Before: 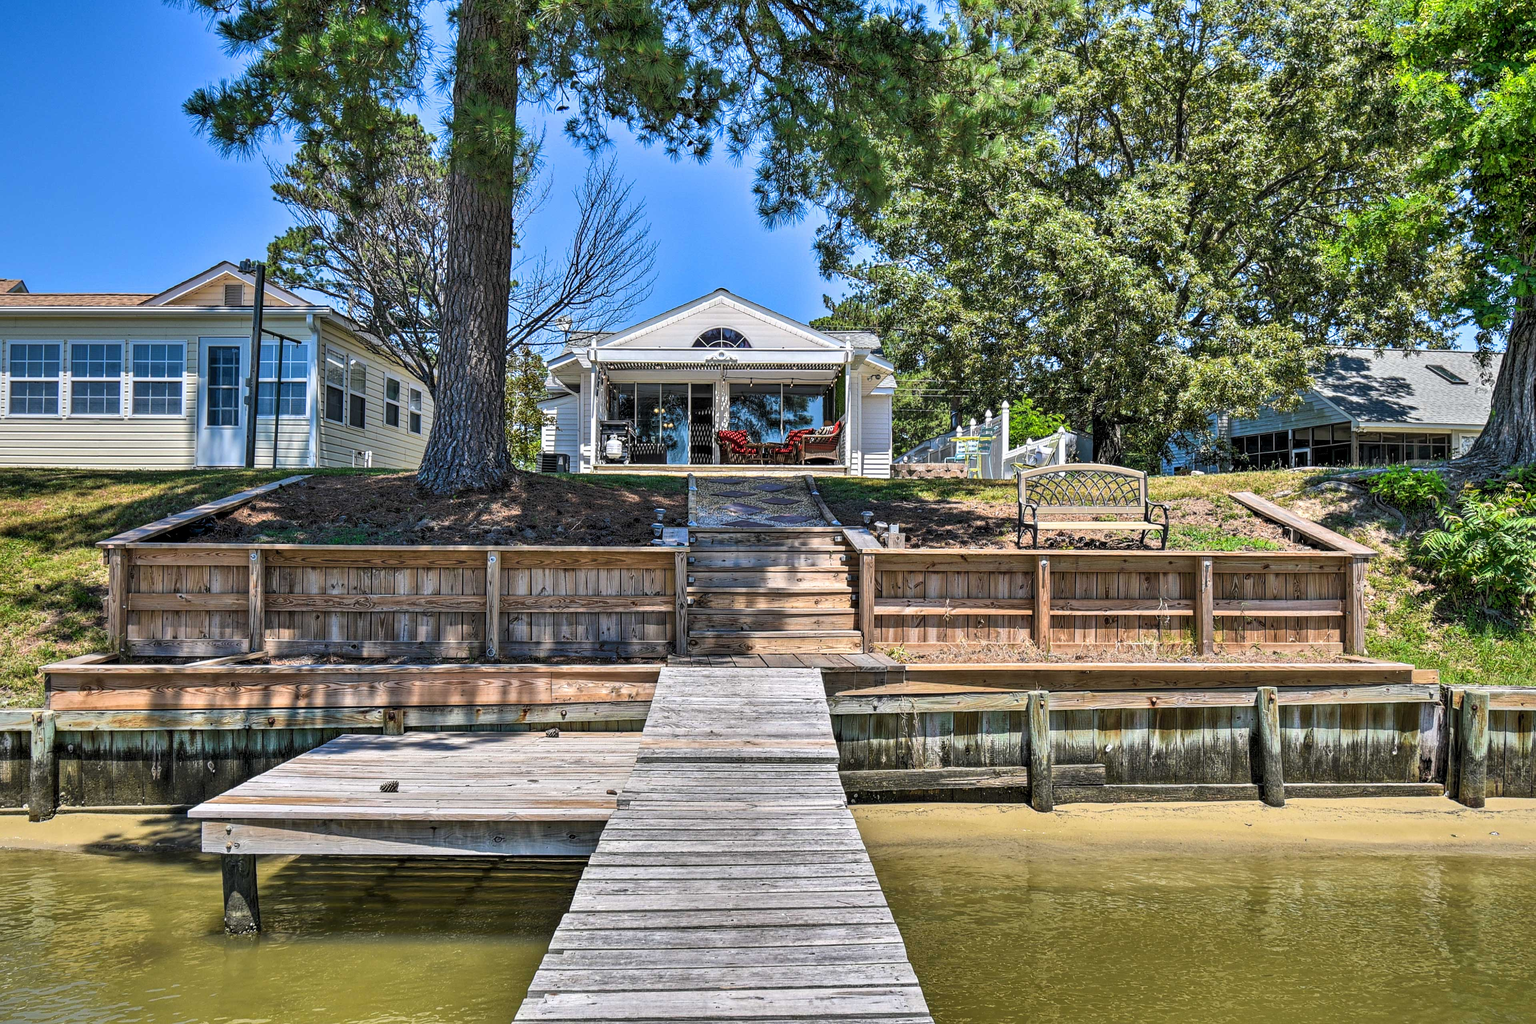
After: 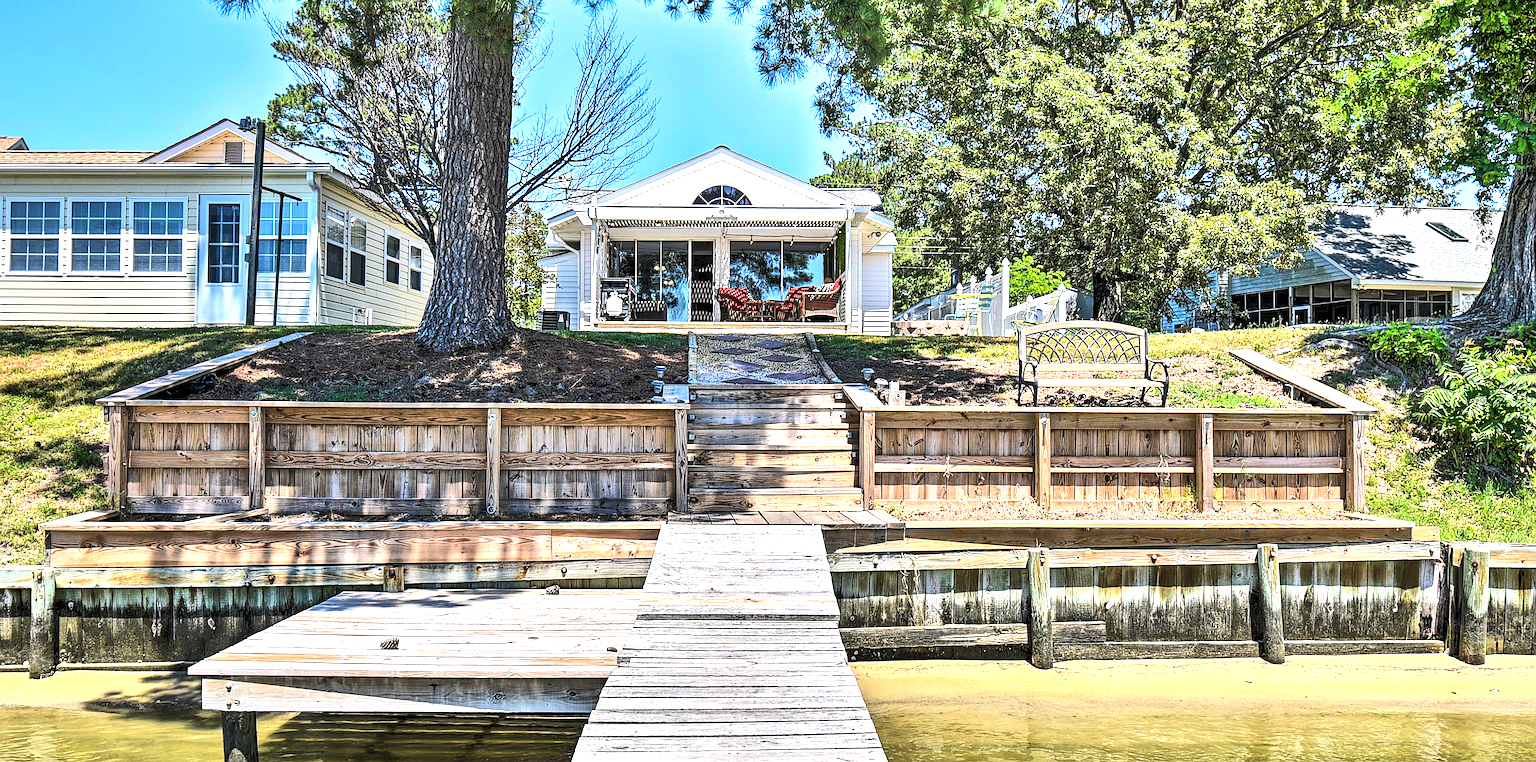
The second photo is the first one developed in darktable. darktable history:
sharpen: on, module defaults
tone curve: curves: ch0 [(0, 0) (0.003, 0.003) (0.011, 0.012) (0.025, 0.023) (0.044, 0.04) (0.069, 0.056) (0.1, 0.082) (0.136, 0.107) (0.177, 0.144) (0.224, 0.186) (0.277, 0.237) (0.335, 0.297) (0.399, 0.37) (0.468, 0.465) (0.543, 0.567) (0.623, 0.68) (0.709, 0.782) (0.801, 0.86) (0.898, 0.924) (1, 1)], color space Lab, linked channels, preserve colors none
exposure: black level correction 0, exposure 1.001 EV, compensate exposure bias true, compensate highlight preservation false
crop: top 13.955%, bottom 11.49%
